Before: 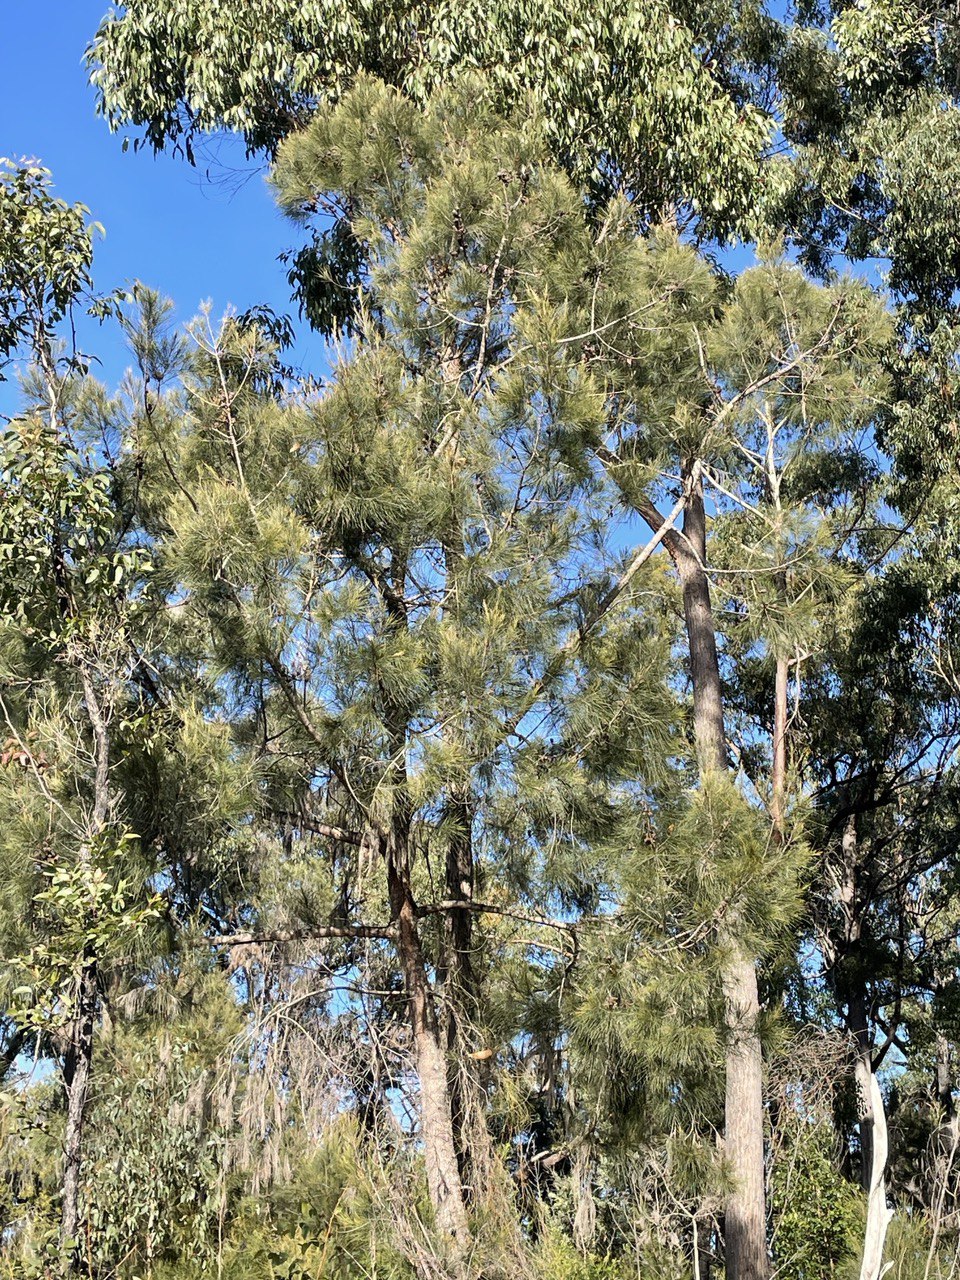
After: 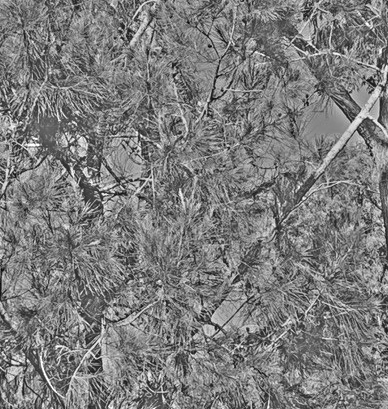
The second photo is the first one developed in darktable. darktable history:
white balance: red 0.984, blue 1.059
exposure: black level correction 0, exposure 0.7 EV, compensate exposure bias true, compensate highlight preservation false
tone equalizer: -8 EV -0.75 EV, -7 EV -0.7 EV, -6 EV -0.6 EV, -5 EV -0.4 EV, -3 EV 0.4 EV, -2 EV 0.6 EV, -1 EV 0.7 EV, +0 EV 0.75 EV, edges refinement/feathering 500, mask exposure compensation -1.57 EV, preserve details no
highpass: sharpness 25.84%, contrast boost 14.94%
crop: left 31.751%, top 32.172%, right 27.8%, bottom 35.83%
local contrast: on, module defaults
